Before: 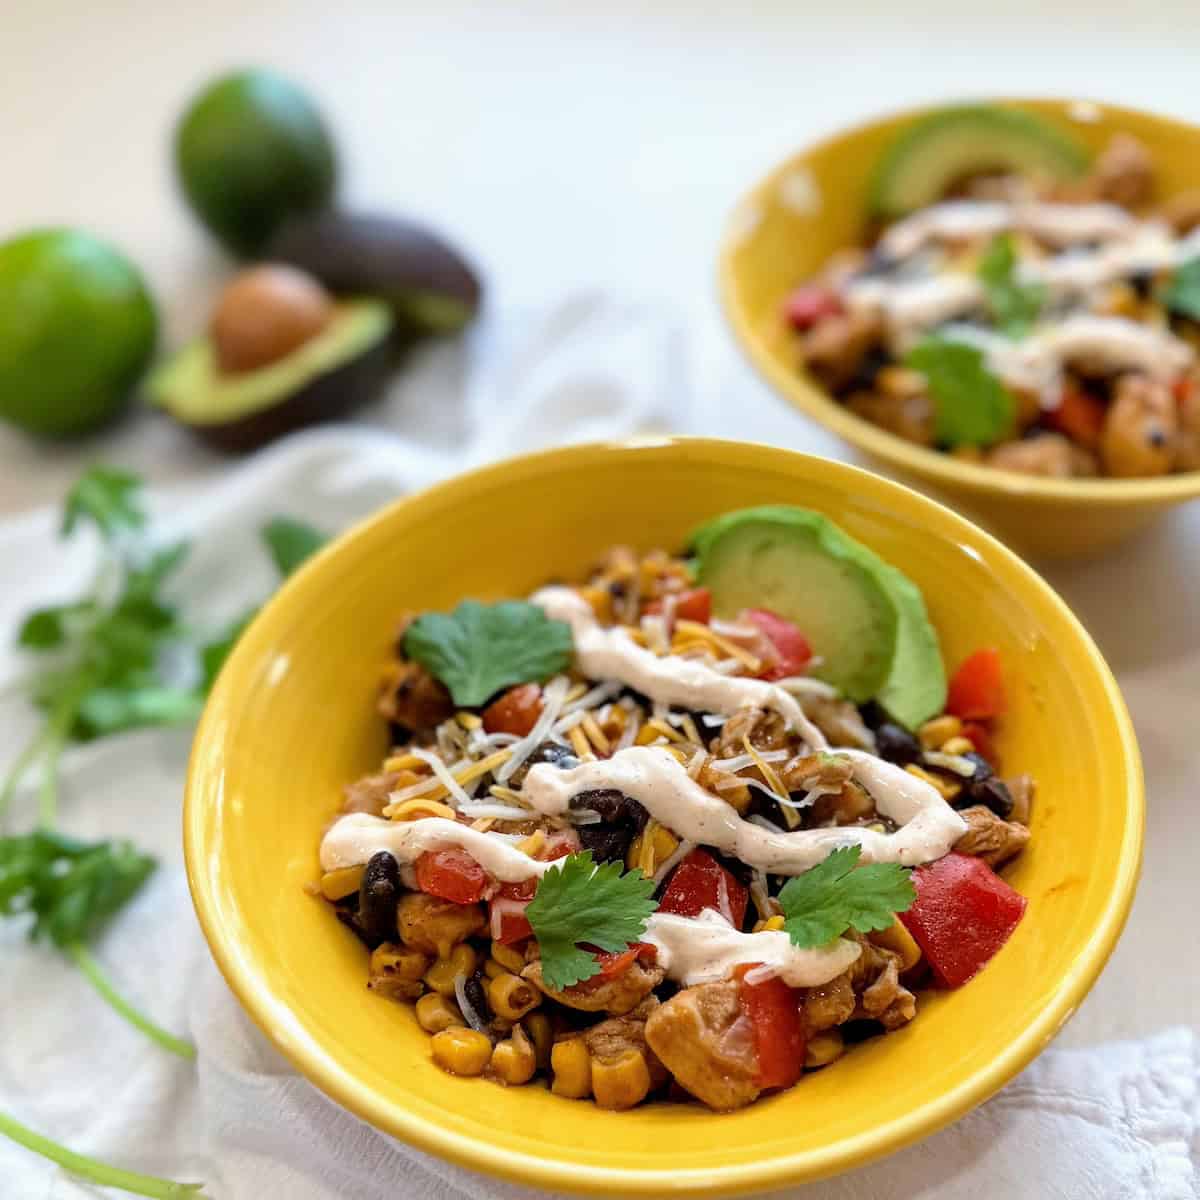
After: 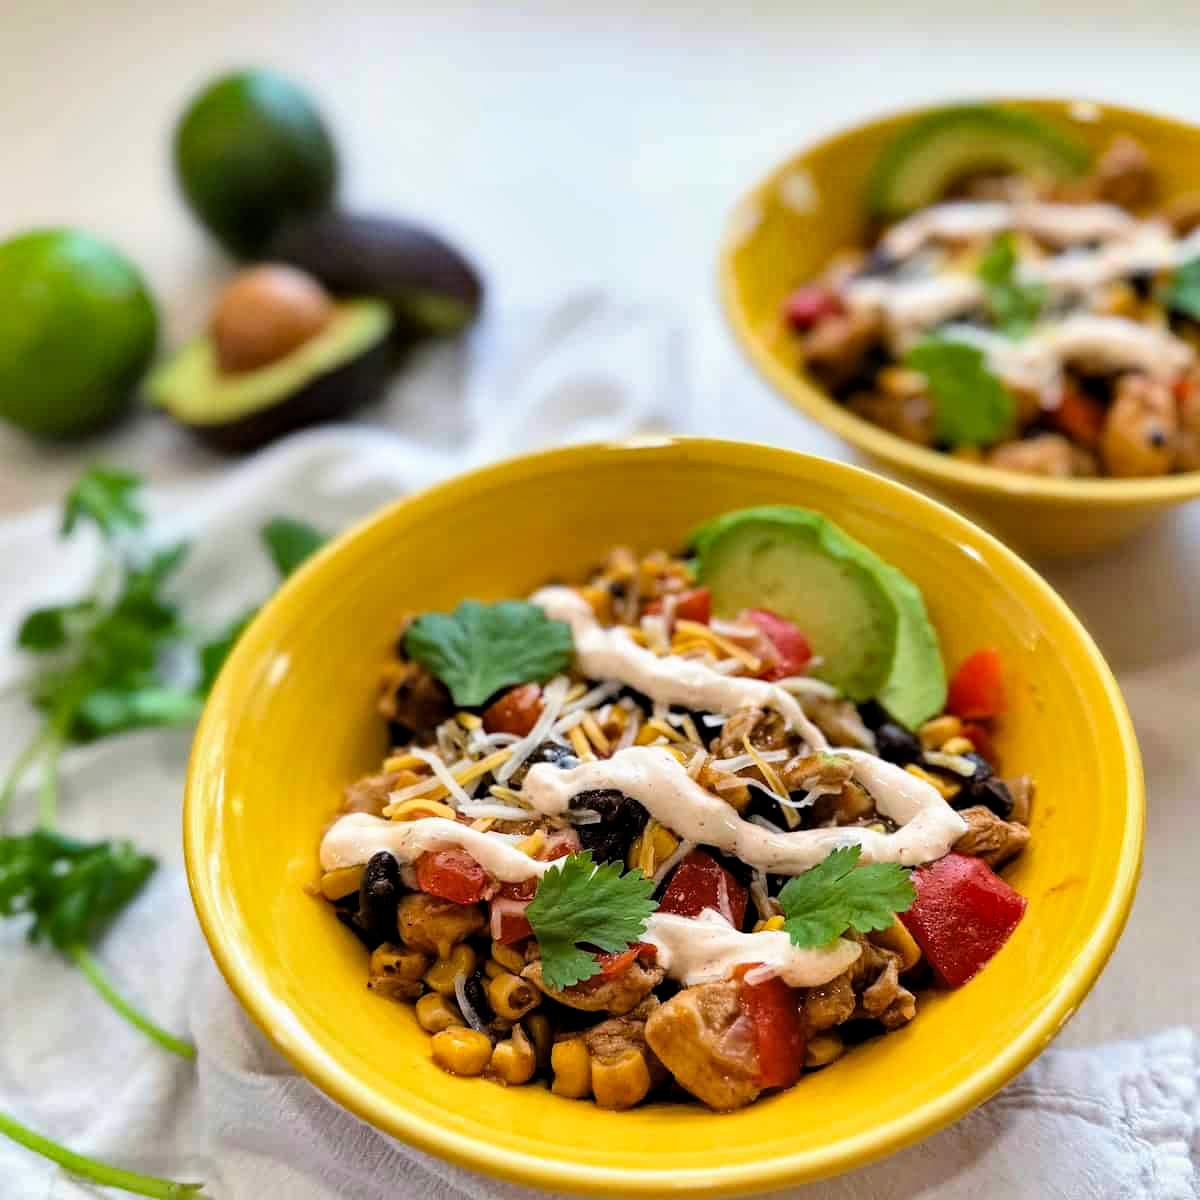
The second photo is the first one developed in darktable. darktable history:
haze removal: compatibility mode true, adaptive false
exposure: compensate highlight preservation false
shadows and highlights: shadows 40, highlights -54, highlights color adjustment 46%, low approximation 0.01, soften with gaussian
tone curve: curves: ch0 [(0.021, 0) (0.104, 0.052) (0.496, 0.526) (0.737, 0.783) (1, 1)], color space Lab, linked channels, preserve colors none
